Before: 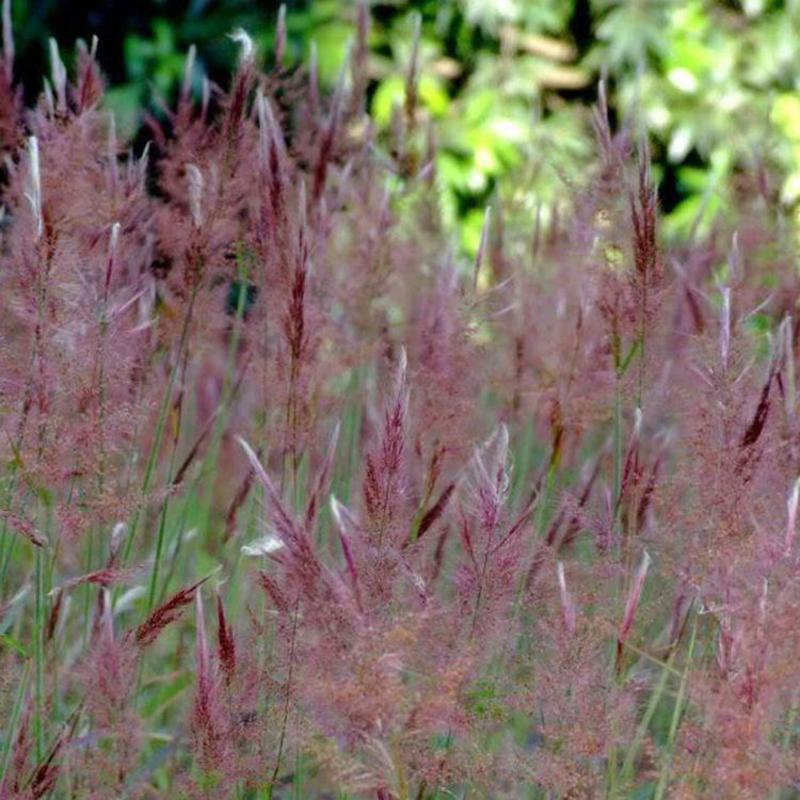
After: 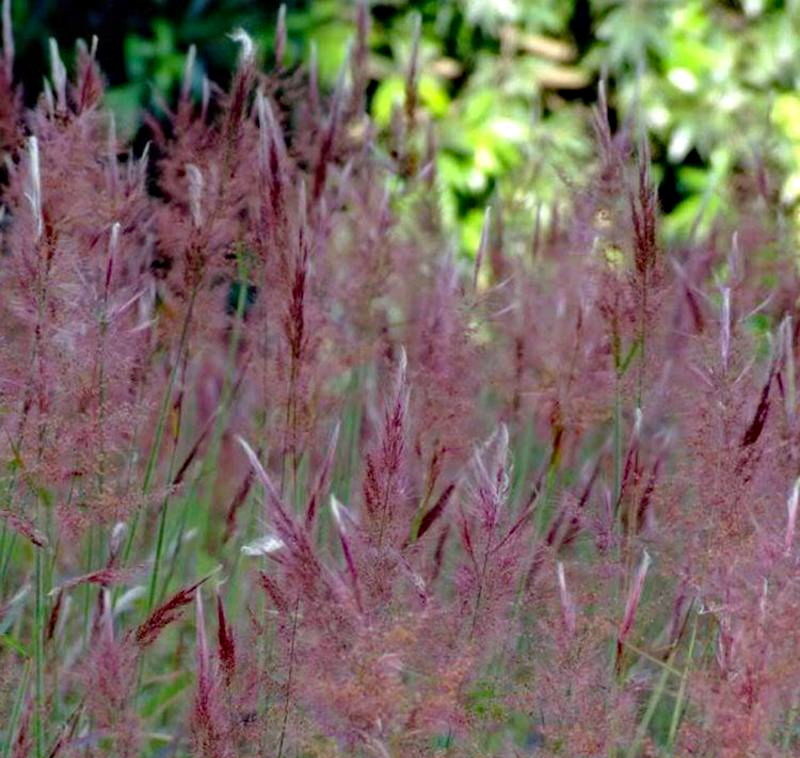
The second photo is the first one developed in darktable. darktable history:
crop and rotate: top 0.009%, bottom 5.12%
haze removal: compatibility mode true, adaptive false
